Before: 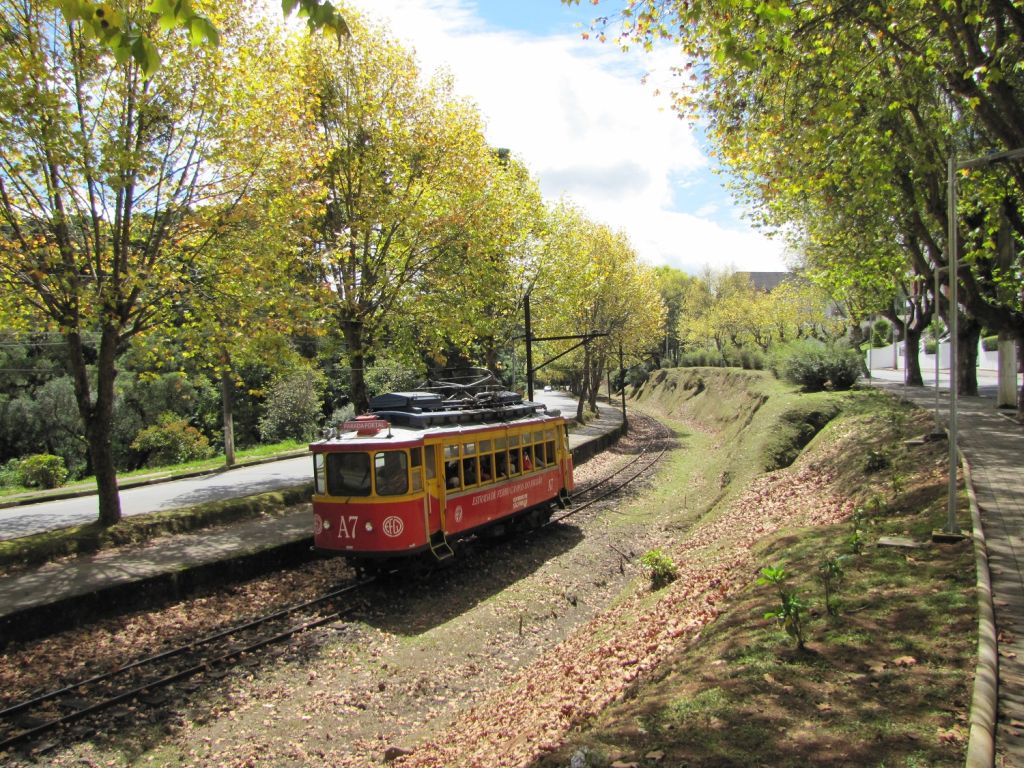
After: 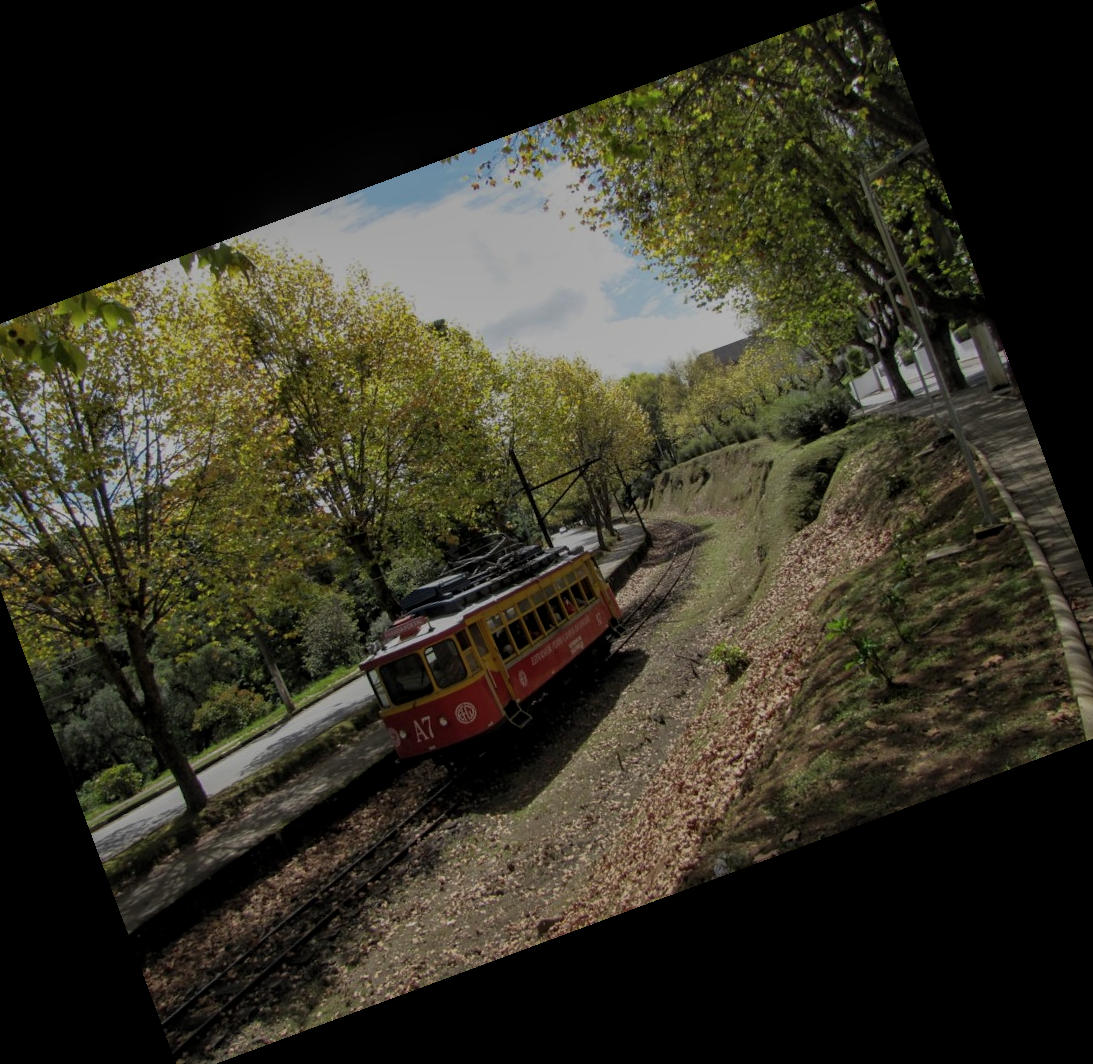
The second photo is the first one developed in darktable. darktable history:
local contrast: detail 130%
exposure: exposure 0.17 EV, compensate highlight preservation false
tone equalizer: -8 EV -2 EV, -7 EV -1.99 EV, -6 EV -1.96 EV, -5 EV -1.98 EV, -4 EV -1.97 EV, -3 EV -1.99 EV, -2 EV -1.98 EV, -1 EV -1.61 EV, +0 EV -1.98 EV, edges refinement/feathering 500, mask exposure compensation -1.57 EV, preserve details no
crop and rotate: angle 20.35°, left 6.985%, right 3.885%, bottom 1.121%
